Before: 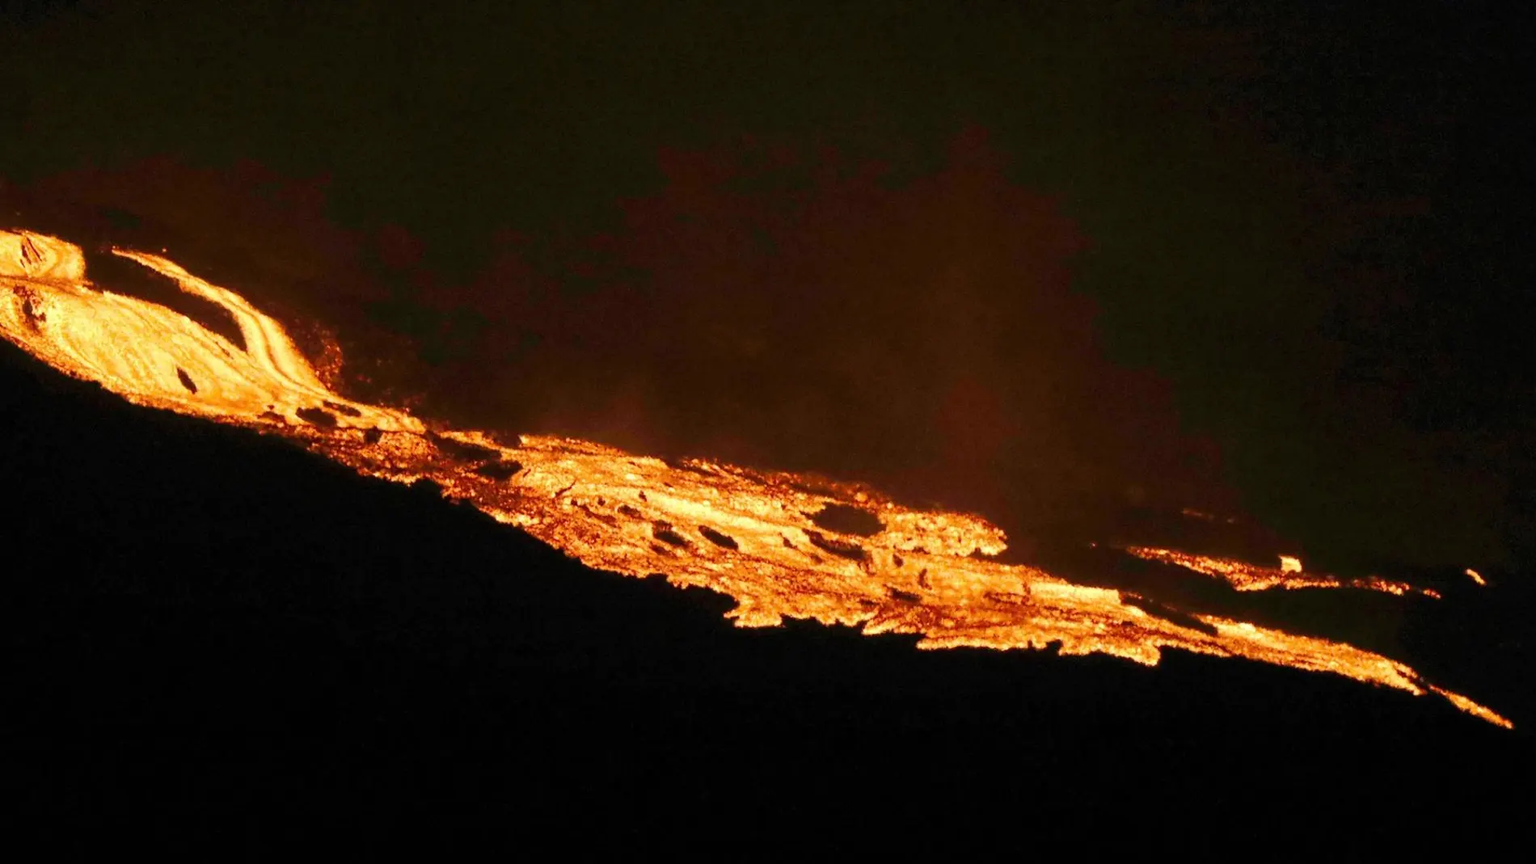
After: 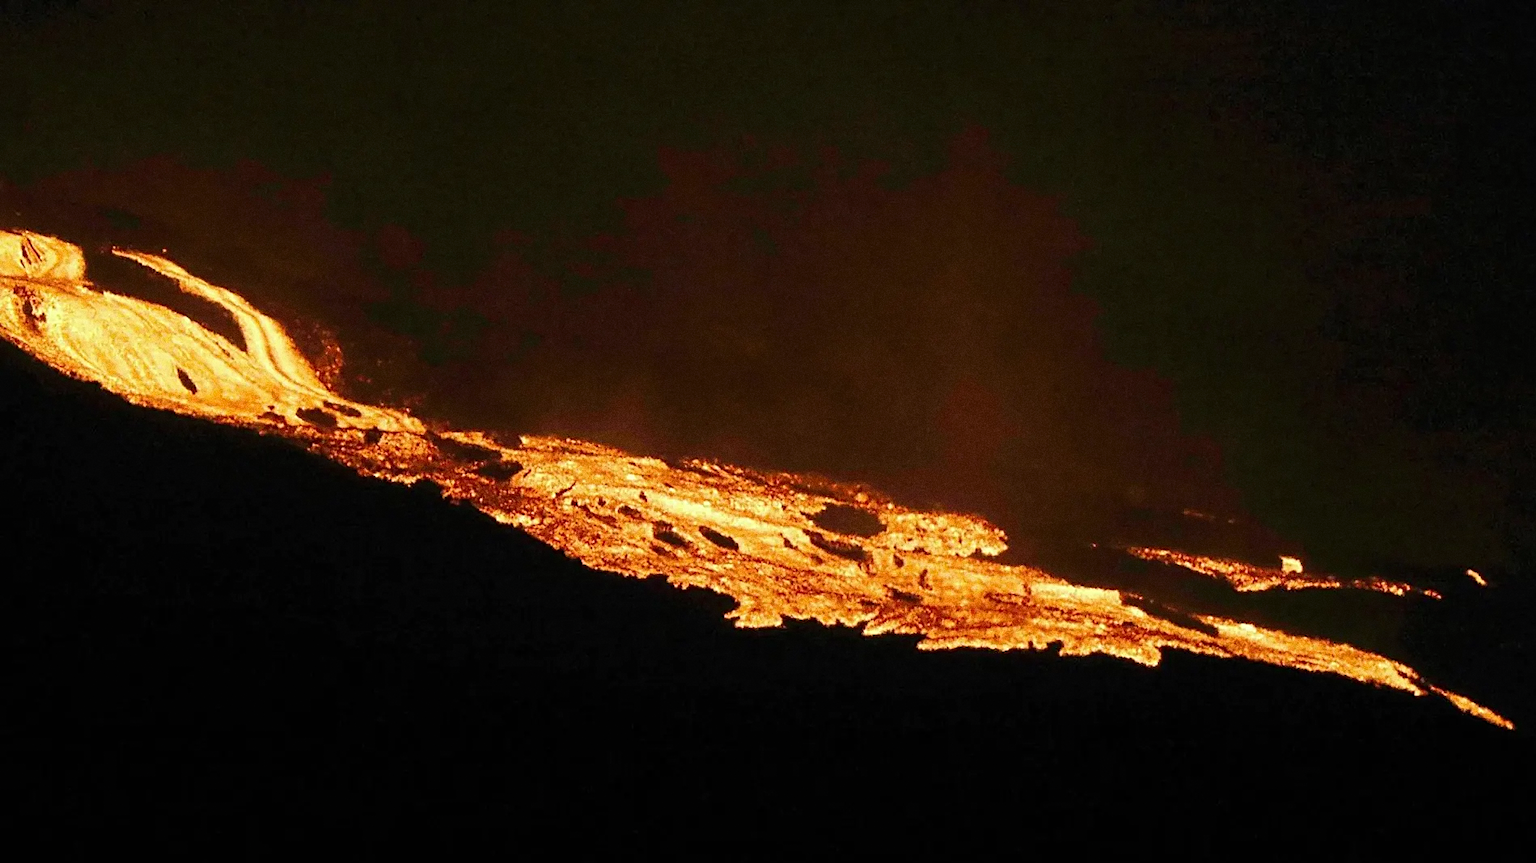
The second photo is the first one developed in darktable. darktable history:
grain: coarseness 0.09 ISO, strength 40%
tone equalizer: on, module defaults
white balance: red 0.974, blue 1.044
sharpen: on, module defaults
